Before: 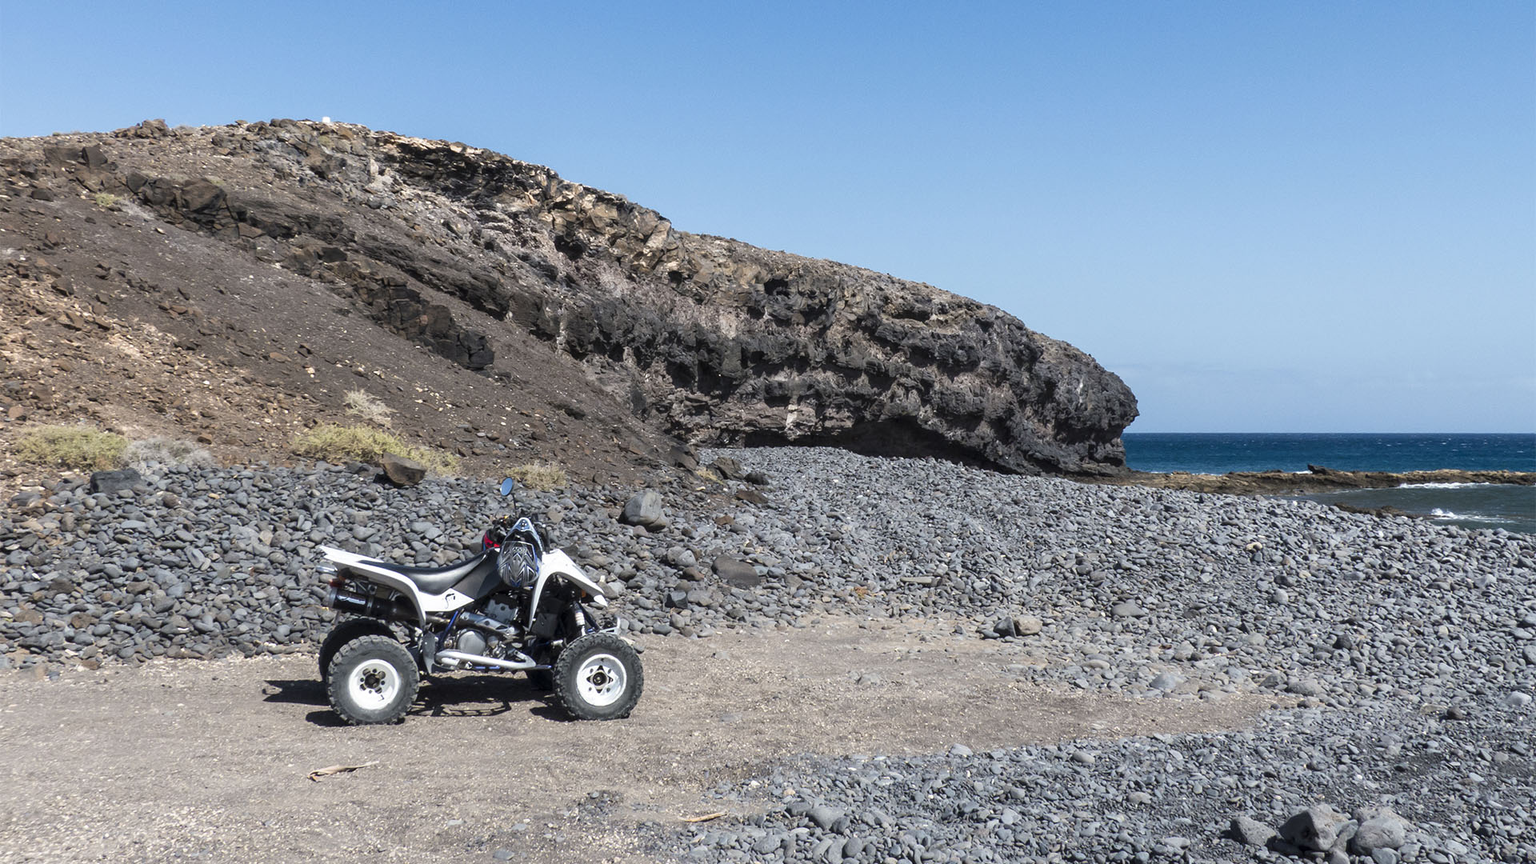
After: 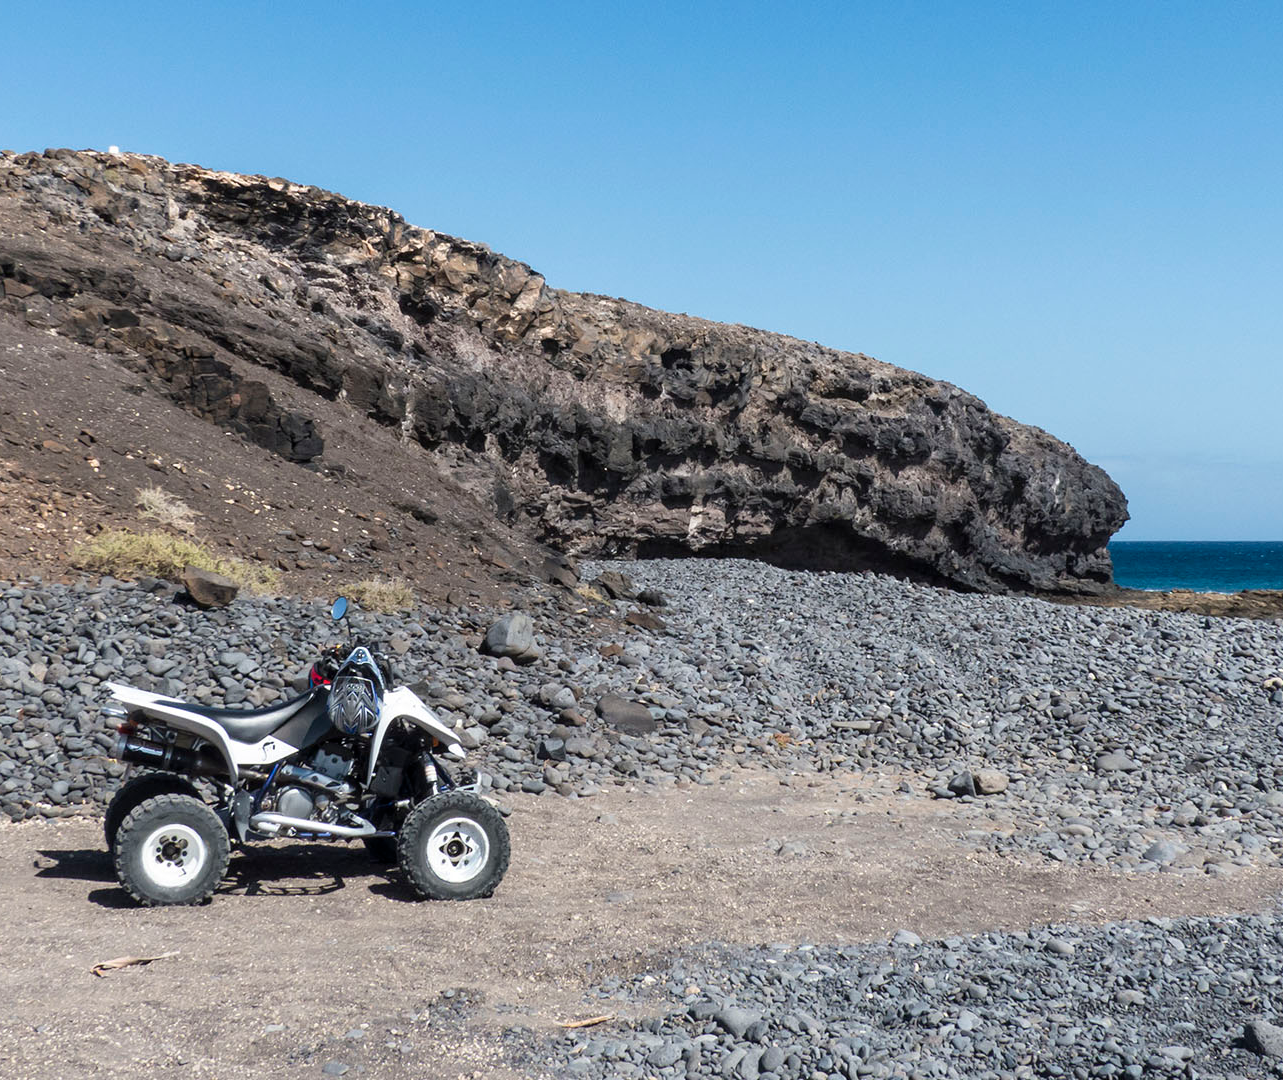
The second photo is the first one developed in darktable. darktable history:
crop and rotate: left 15.317%, right 17.814%
